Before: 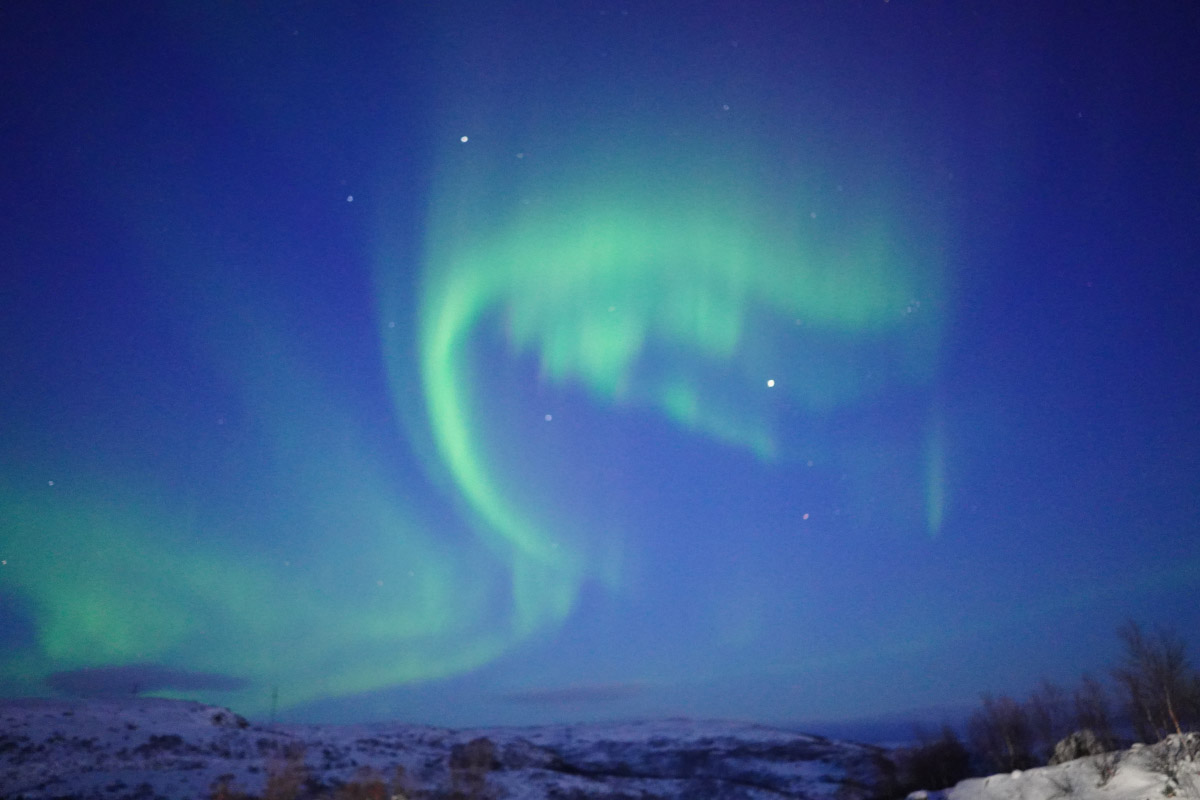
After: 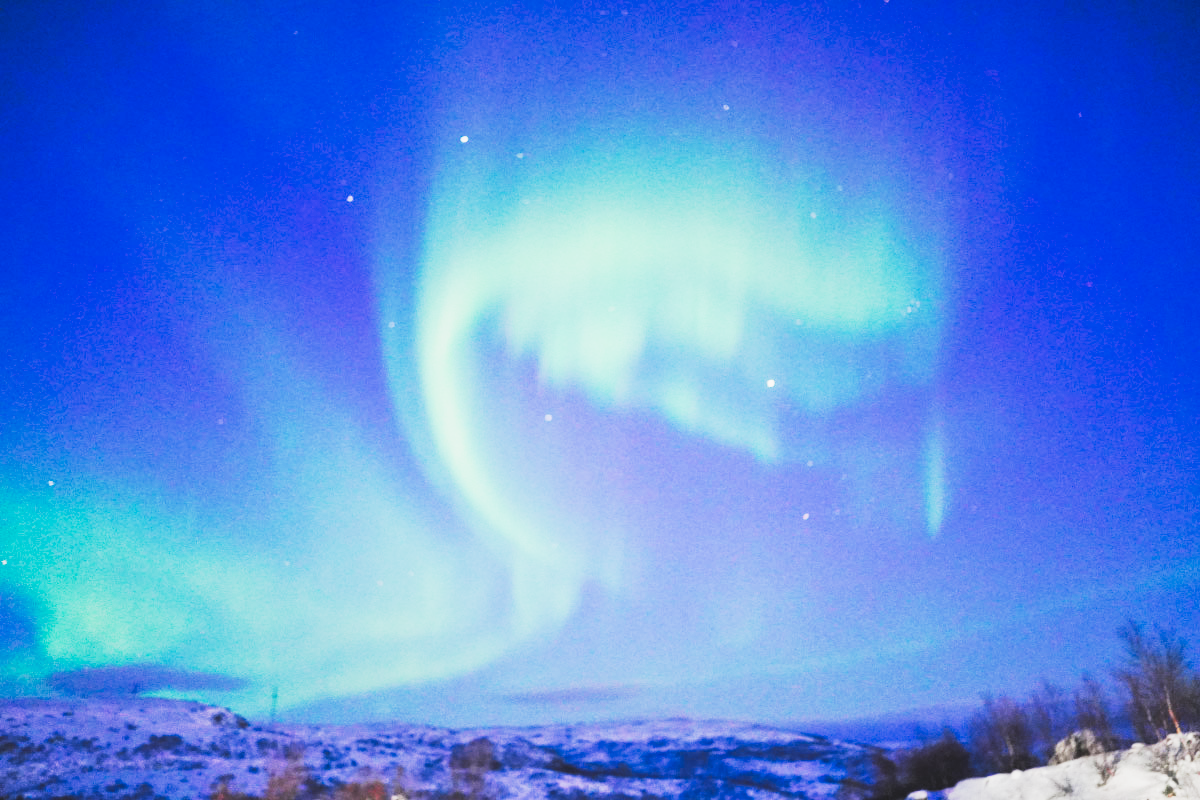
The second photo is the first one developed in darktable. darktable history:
tone equalizer: -7 EV 0.164 EV, -6 EV 0.63 EV, -5 EV 1.14 EV, -4 EV 1.34 EV, -3 EV 1.13 EV, -2 EV 0.6 EV, -1 EV 0.16 EV
tone curve: curves: ch0 [(0, 0.098) (0.262, 0.324) (0.421, 0.59) (0.54, 0.803) (0.725, 0.922) (0.99, 0.974)], preserve colors none
